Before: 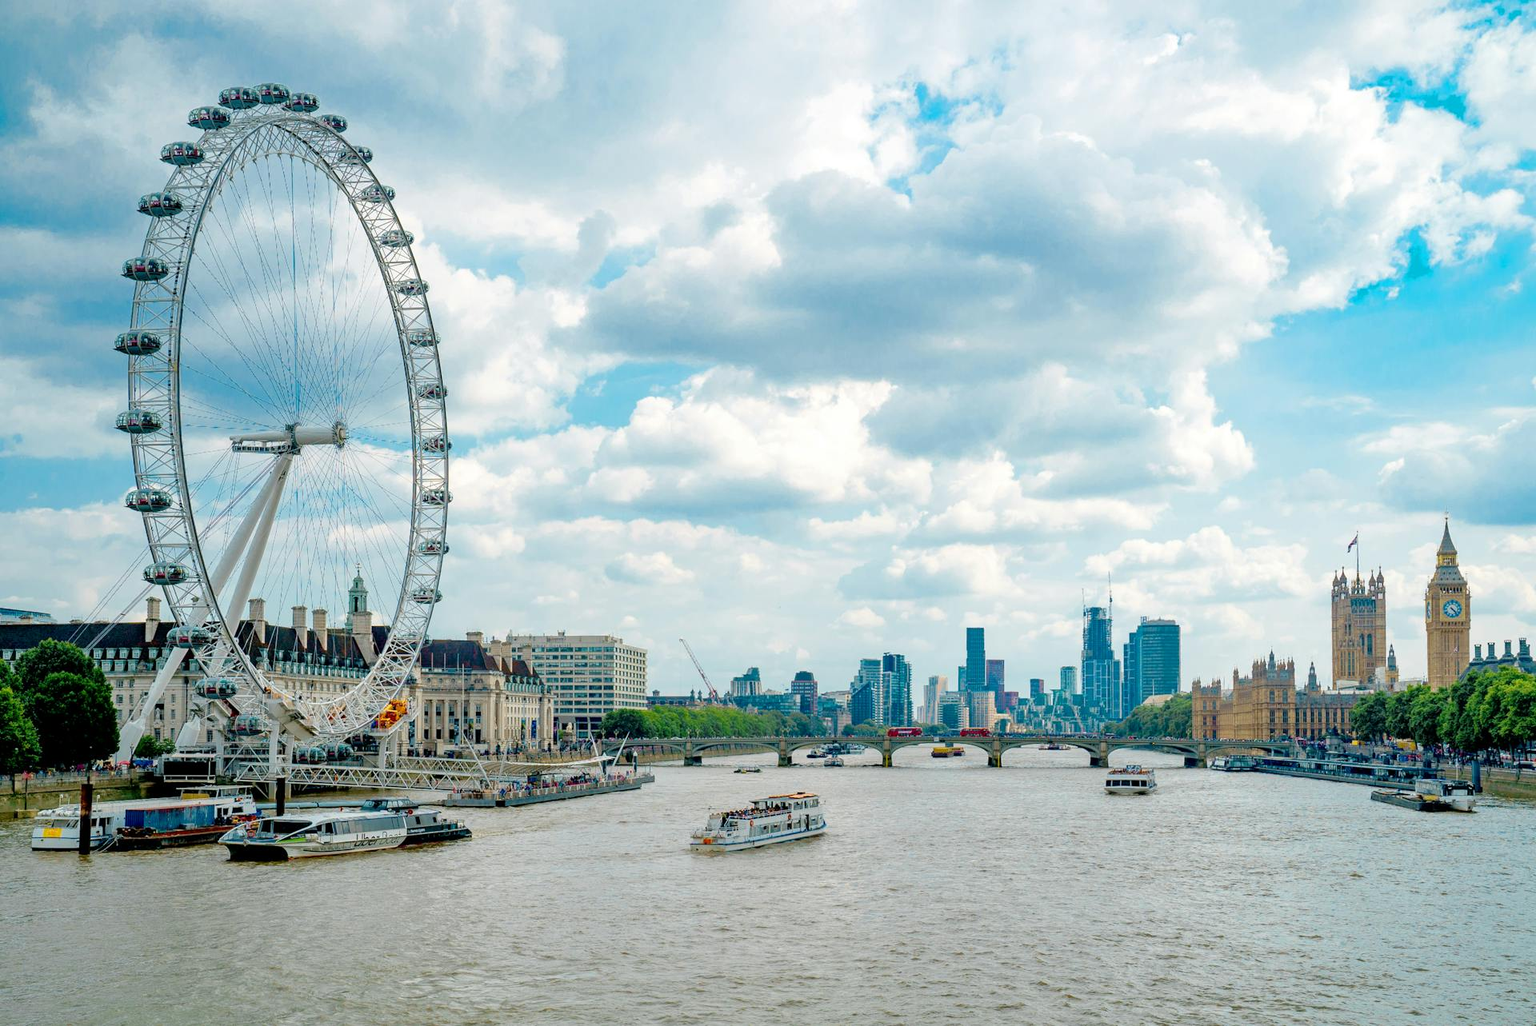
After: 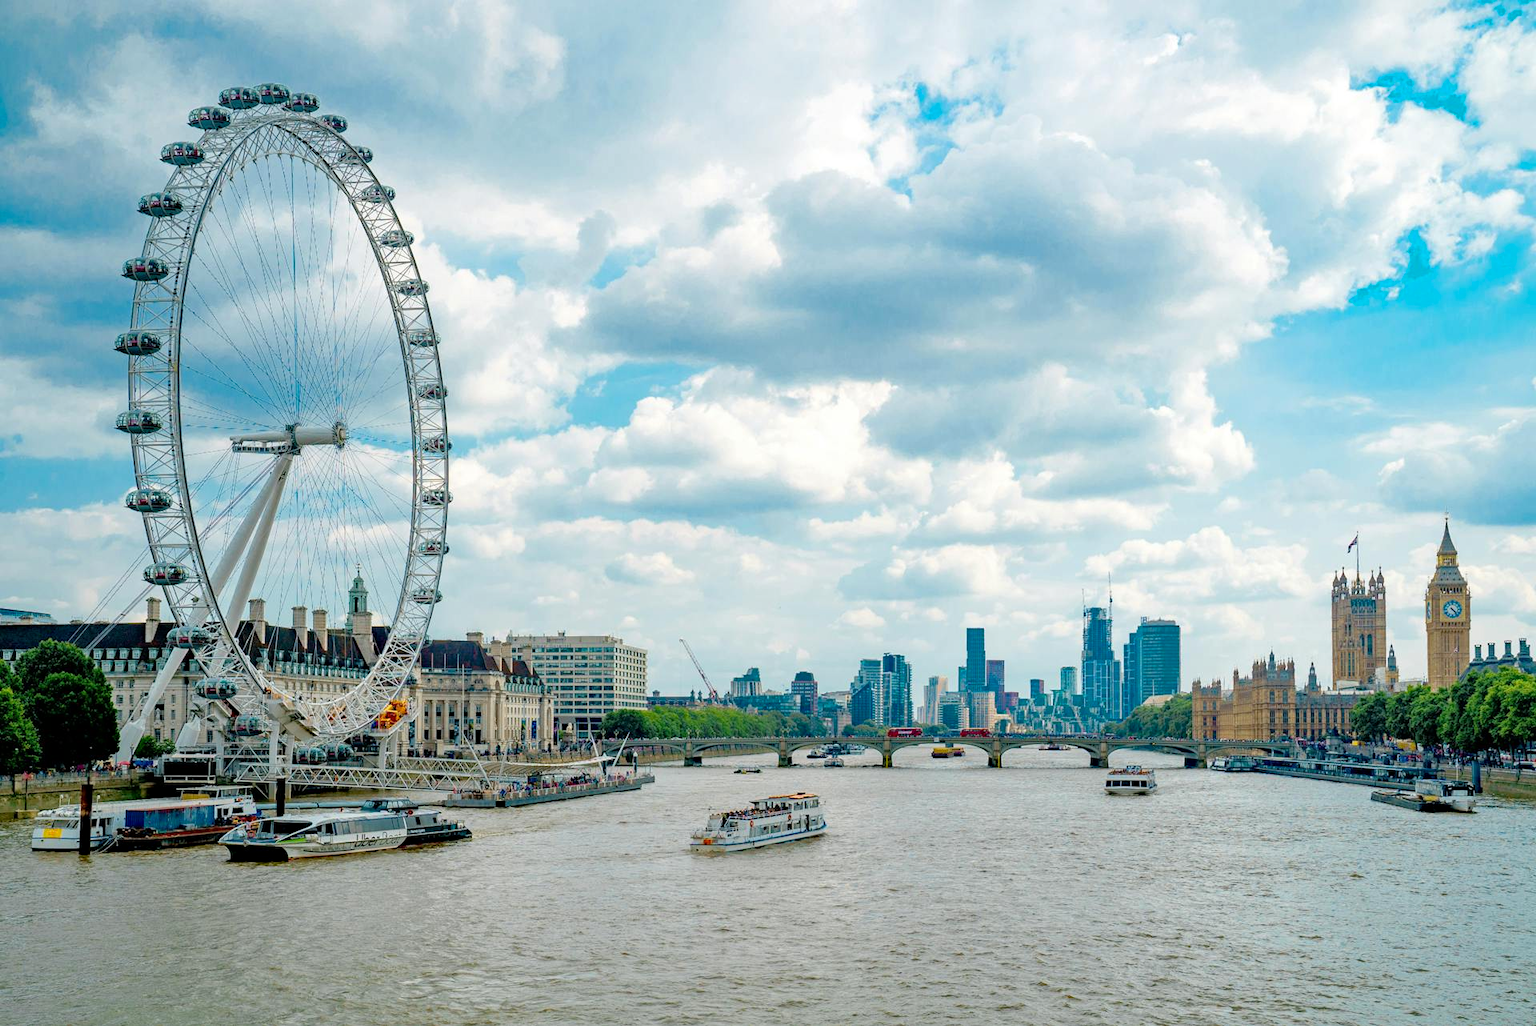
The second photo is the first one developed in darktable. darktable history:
haze removal: on, module defaults
